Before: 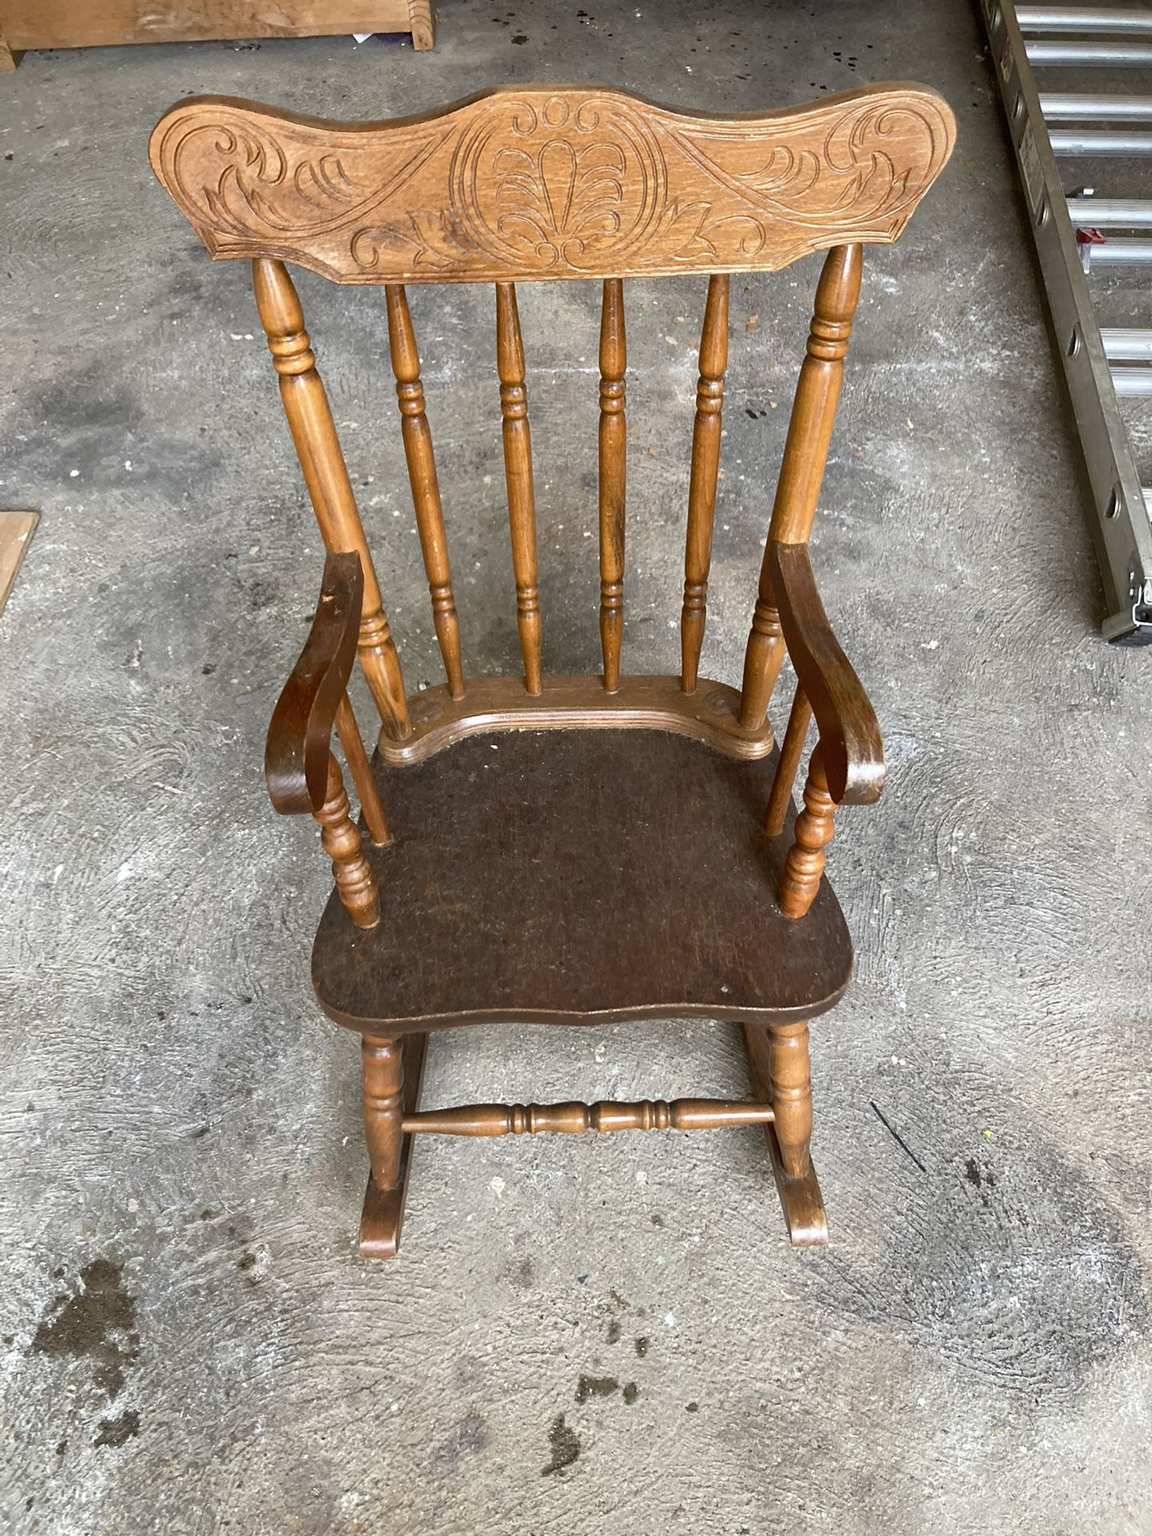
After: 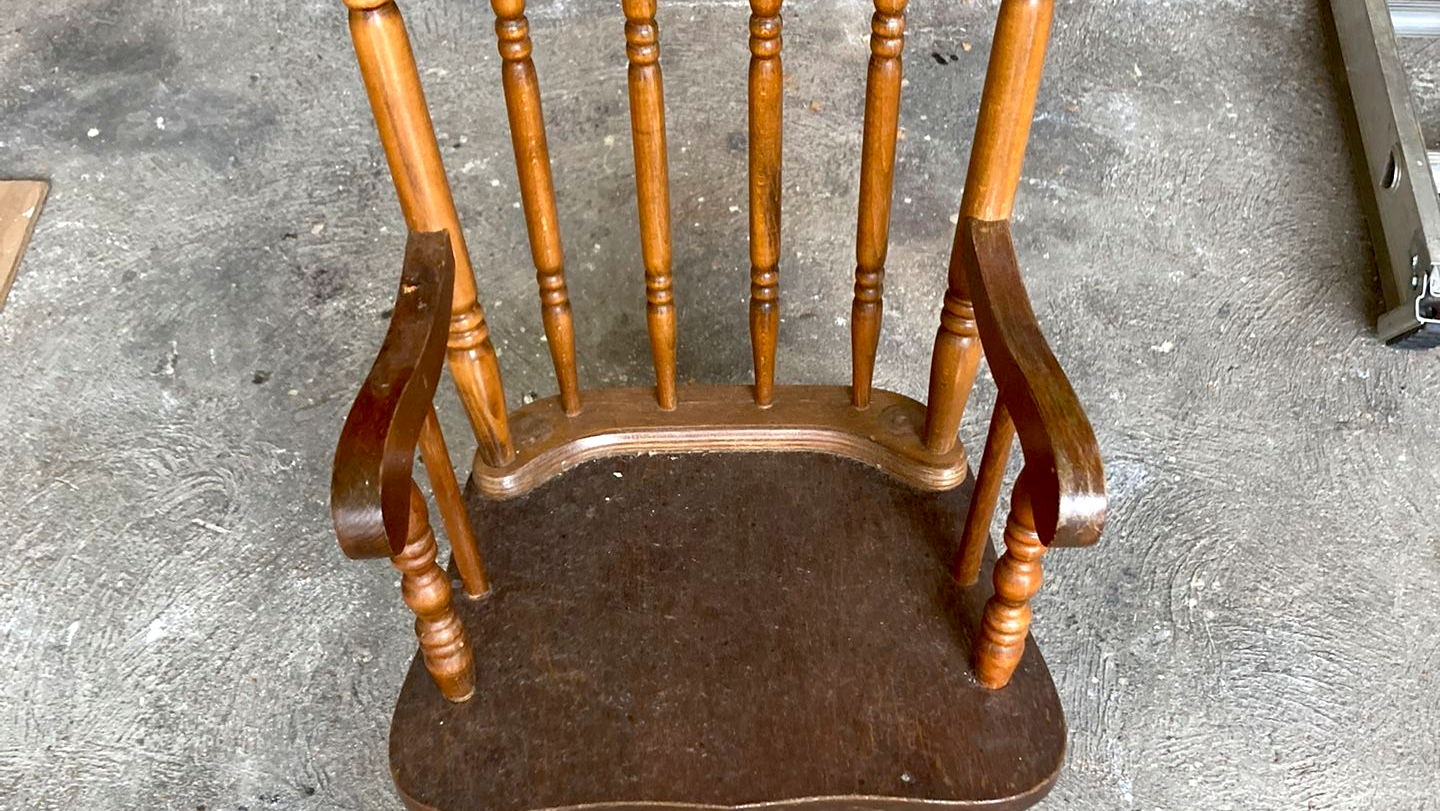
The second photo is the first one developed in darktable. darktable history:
crop and rotate: top 23.915%, bottom 33.82%
exposure: black level correction 0.007, exposure 0.157 EV, compensate highlight preservation false
